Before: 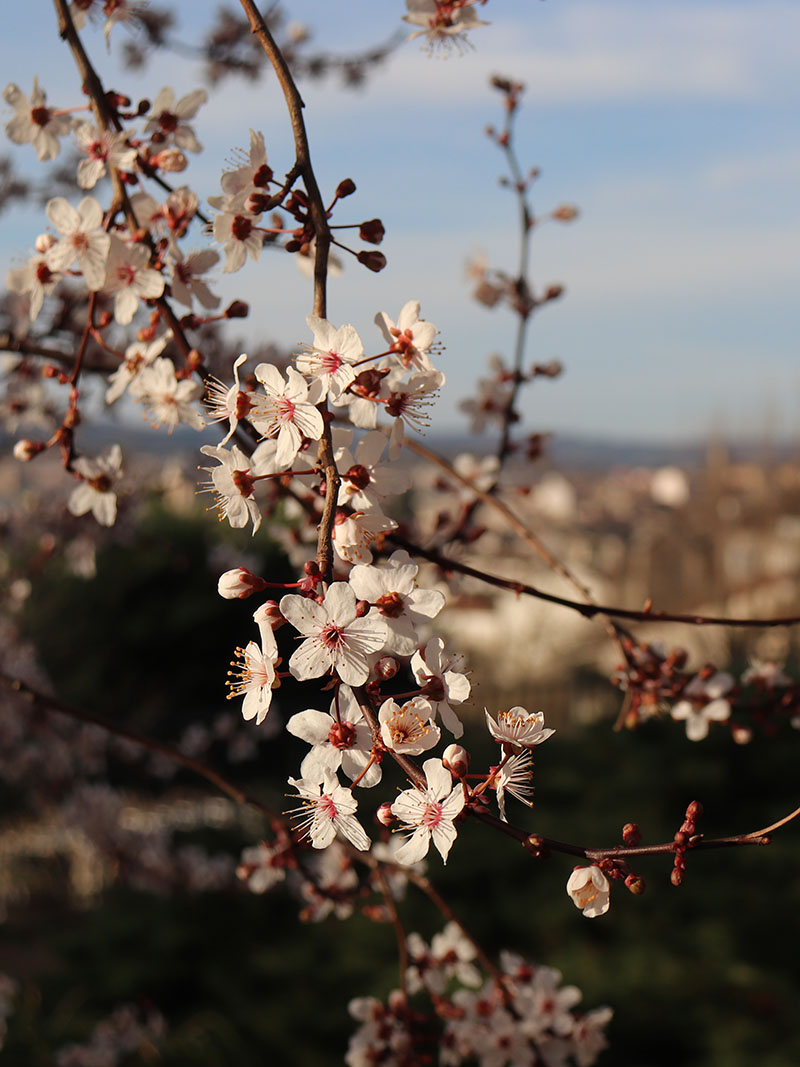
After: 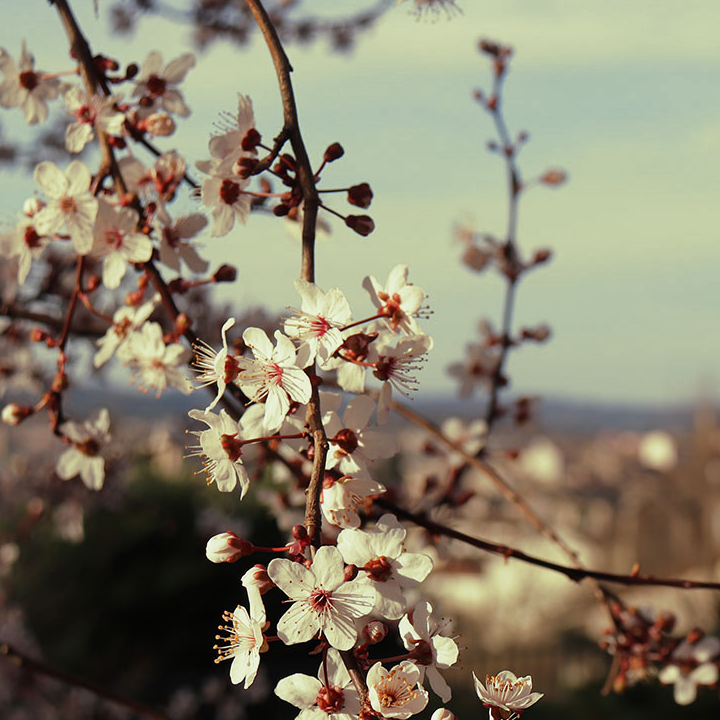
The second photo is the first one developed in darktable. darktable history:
split-toning: shadows › hue 290.82°, shadows › saturation 0.34, highlights › saturation 0.38, balance 0, compress 50%
crop: left 1.509%, top 3.452%, right 7.696%, bottom 28.452%
